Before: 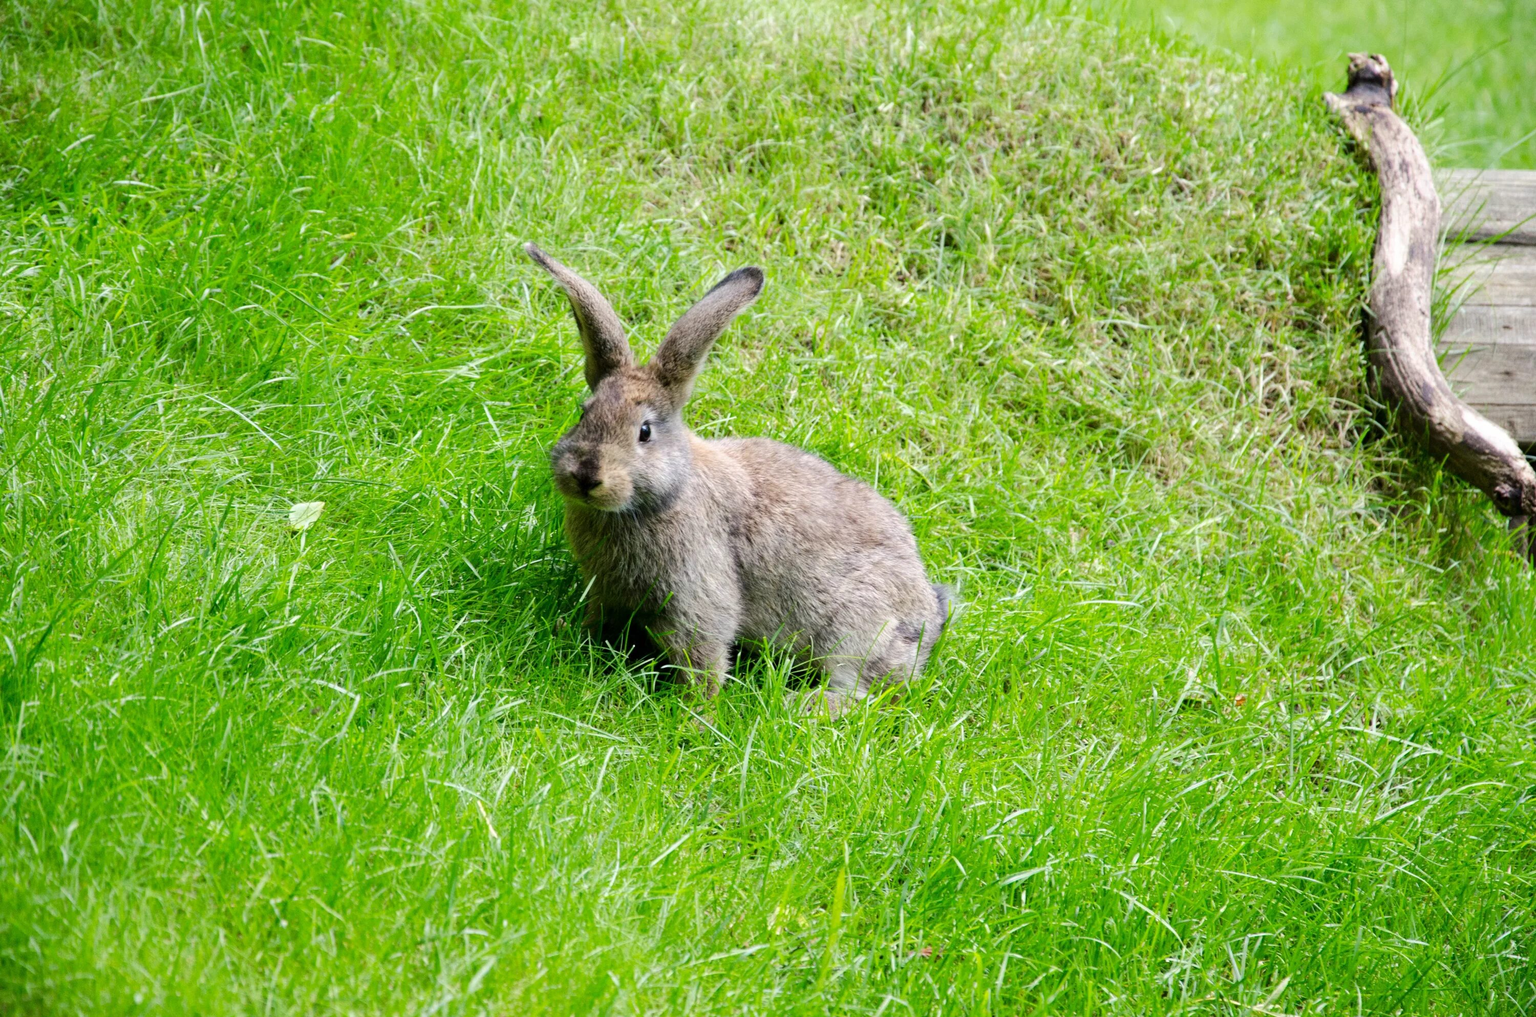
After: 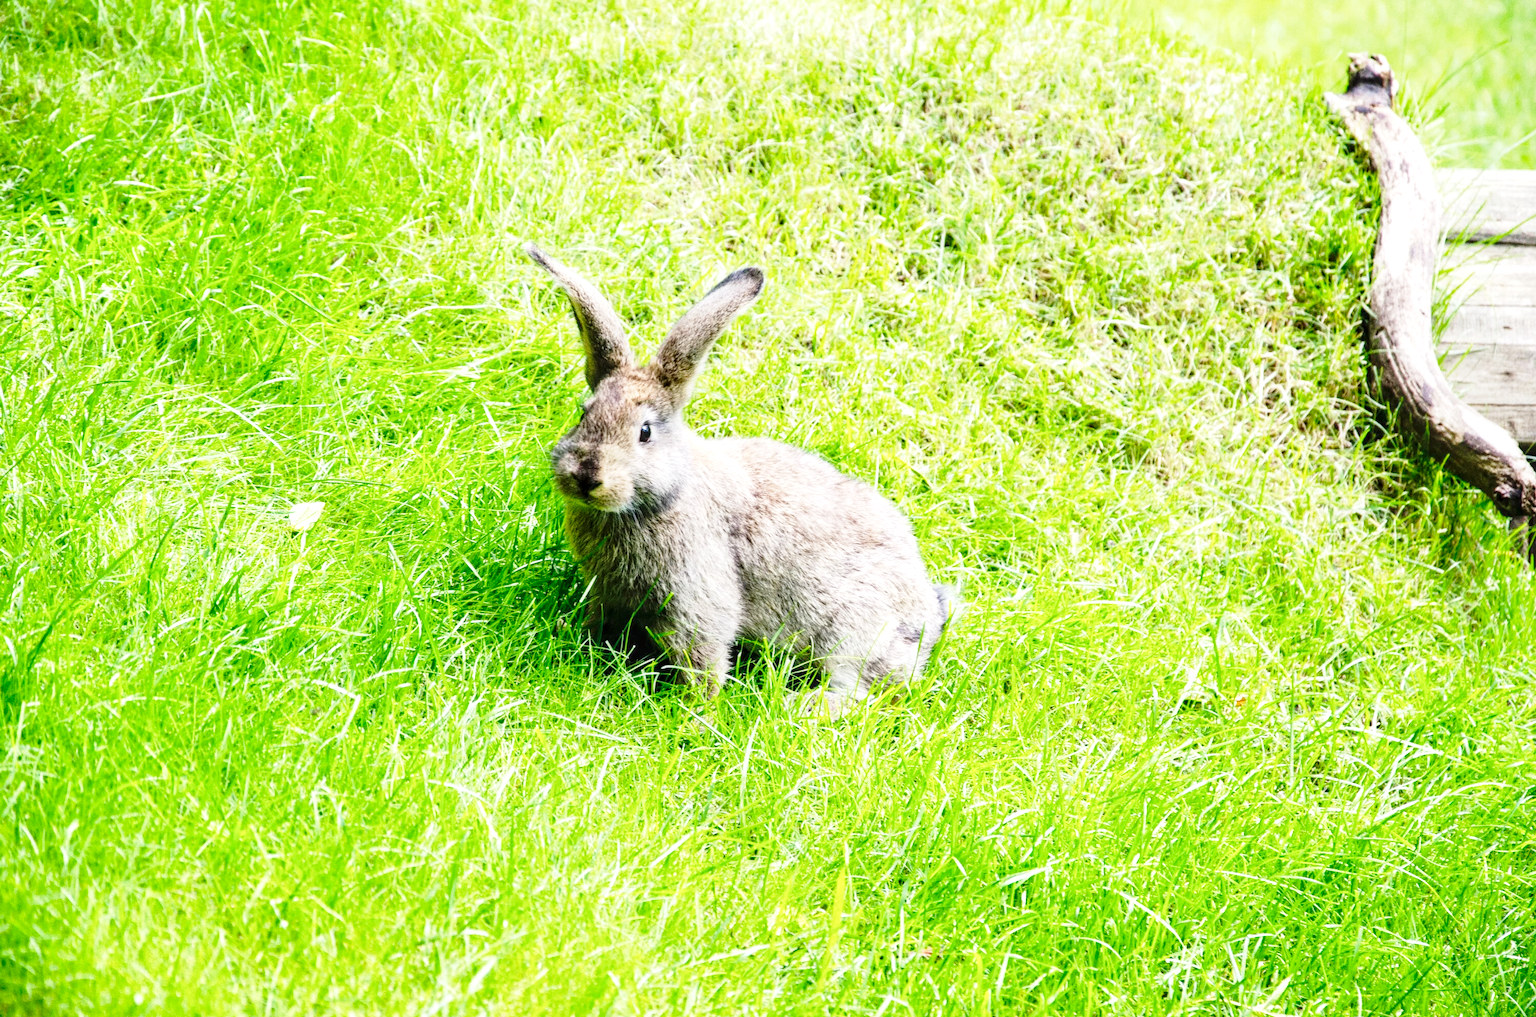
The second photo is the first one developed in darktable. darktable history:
exposure: exposure 0.4 EV, compensate highlight preservation false
base curve: curves: ch0 [(0, 0) (0.028, 0.03) (0.121, 0.232) (0.46, 0.748) (0.859, 0.968) (1, 1)], preserve colors none
local contrast: on, module defaults
